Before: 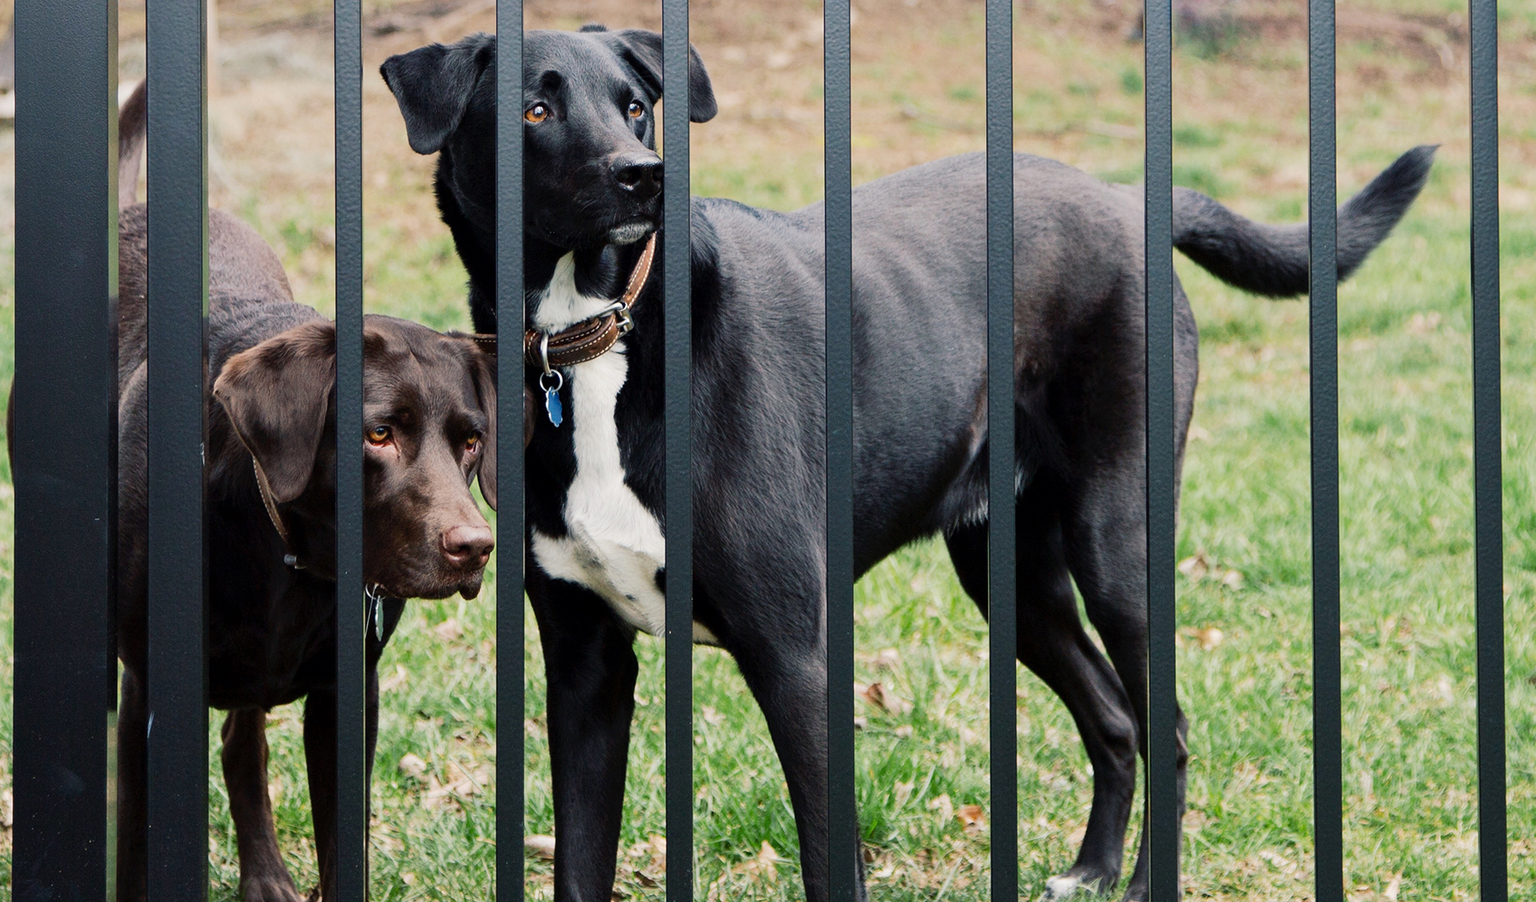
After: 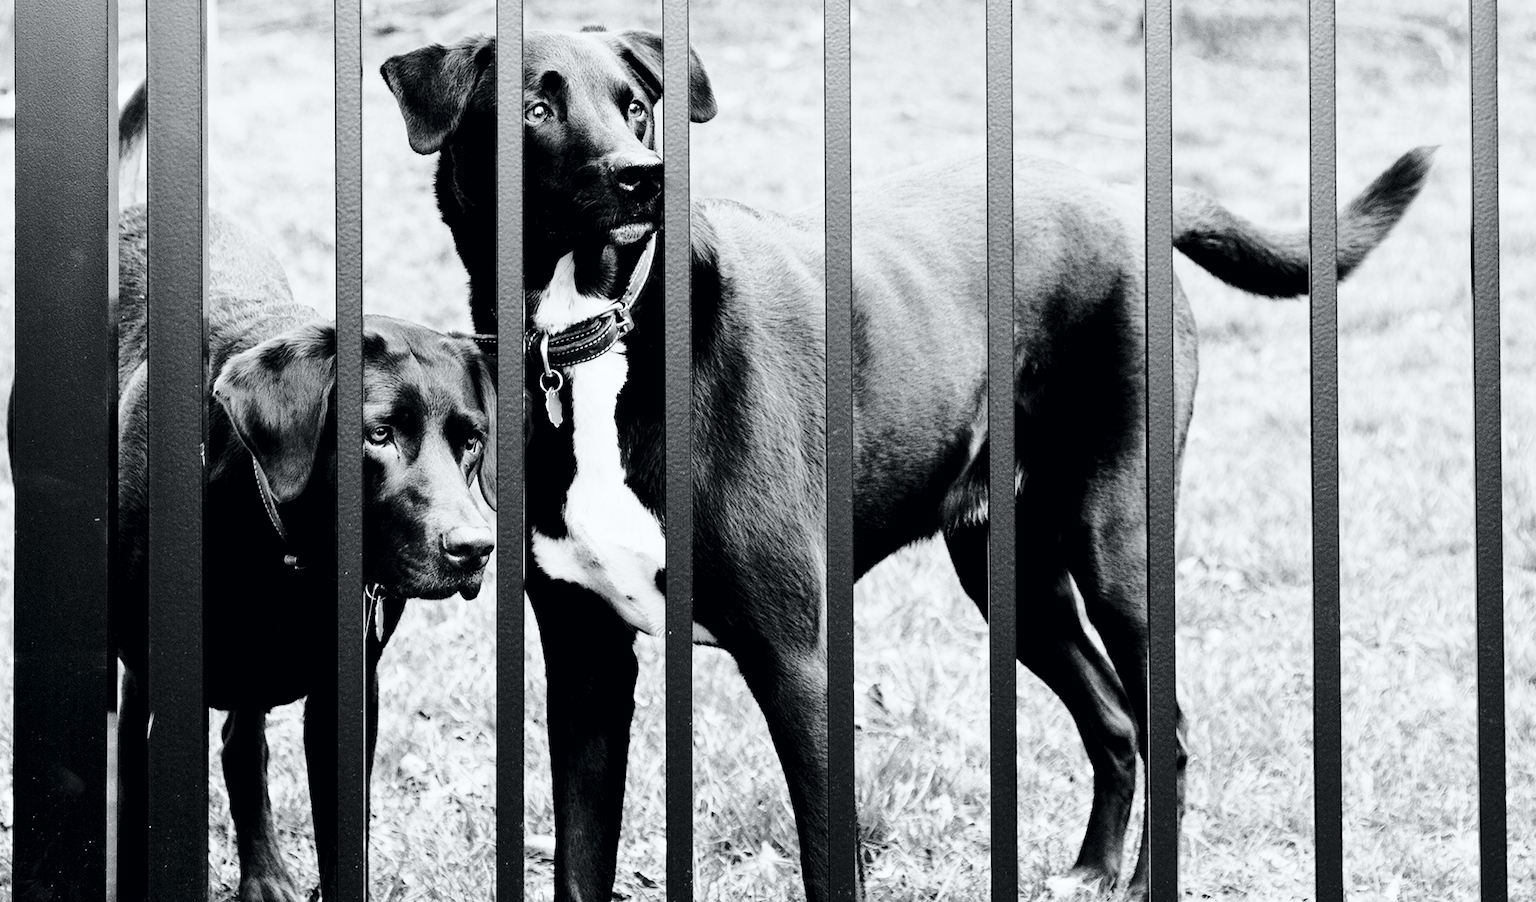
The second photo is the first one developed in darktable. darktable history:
base curve: curves: ch0 [(0, 0) (0.028, 0.03) (0.121, 0.232) (0.46, 0.748) (0.859, 0.968) (1, 1)], preserve colors none
color correction: highlights b* 0.002, saturation 1.83
exposure: black level correction 0.008, exposure 0.094 EV, compensate highlight preservation false
tone curve: curves: ch0 [(0, 0) (0.051, 0.047) (0.102, 0.099) (0.228, 0.262) (0.446, 0.527) (0.695, 0.778) (0.908, 0.946) (1, 1)]; ch1 [(0, 0) (0.339, 0.298) (0.402, 0.363) (0.453, 0.413) (0.485, 0.469) (0.494, 0.493) (0.504, 0.501) (0.525, 0.533) (0.563, 0.591) (0.597, 0.631) (1, 1)]; ch2 [(0, 0) (0.48, 0.48) (0.504, 0.5) (0.539, 0.554) (0.59, 0.628) (0.642, 0.682) (0.824, 0.815) (1, 1)], color space Lab, independent channels, preserve colors none
color calibration: output gray [0.25, 0.35, 0.4, 0], gray › normalize channels true, illuminant as shot in camera, x 0.358, y 0.373, temperature 4628.91 K, gamut compression 0.019
